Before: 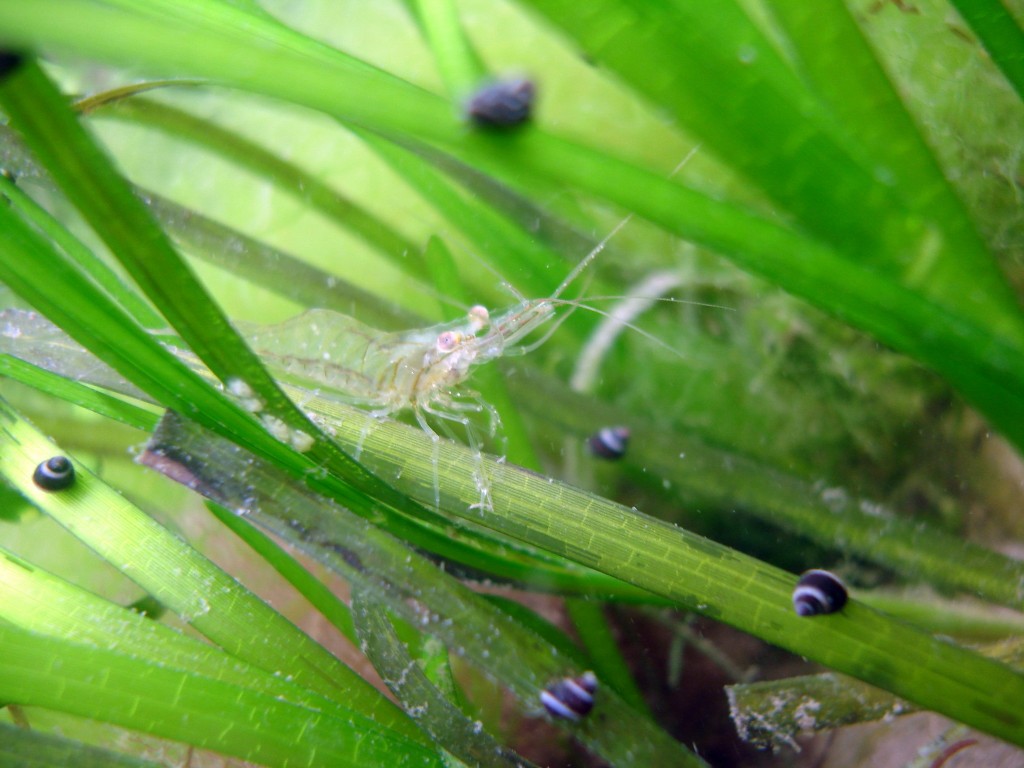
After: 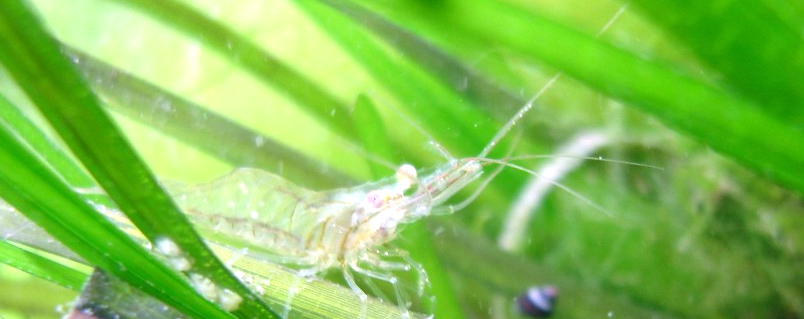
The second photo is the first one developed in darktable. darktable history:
crop: left 7.036%, top 18.398%, right 14.379%, bottom 40.043%
exposure: exposure 0.6 EV, compensate highlight preservation false
